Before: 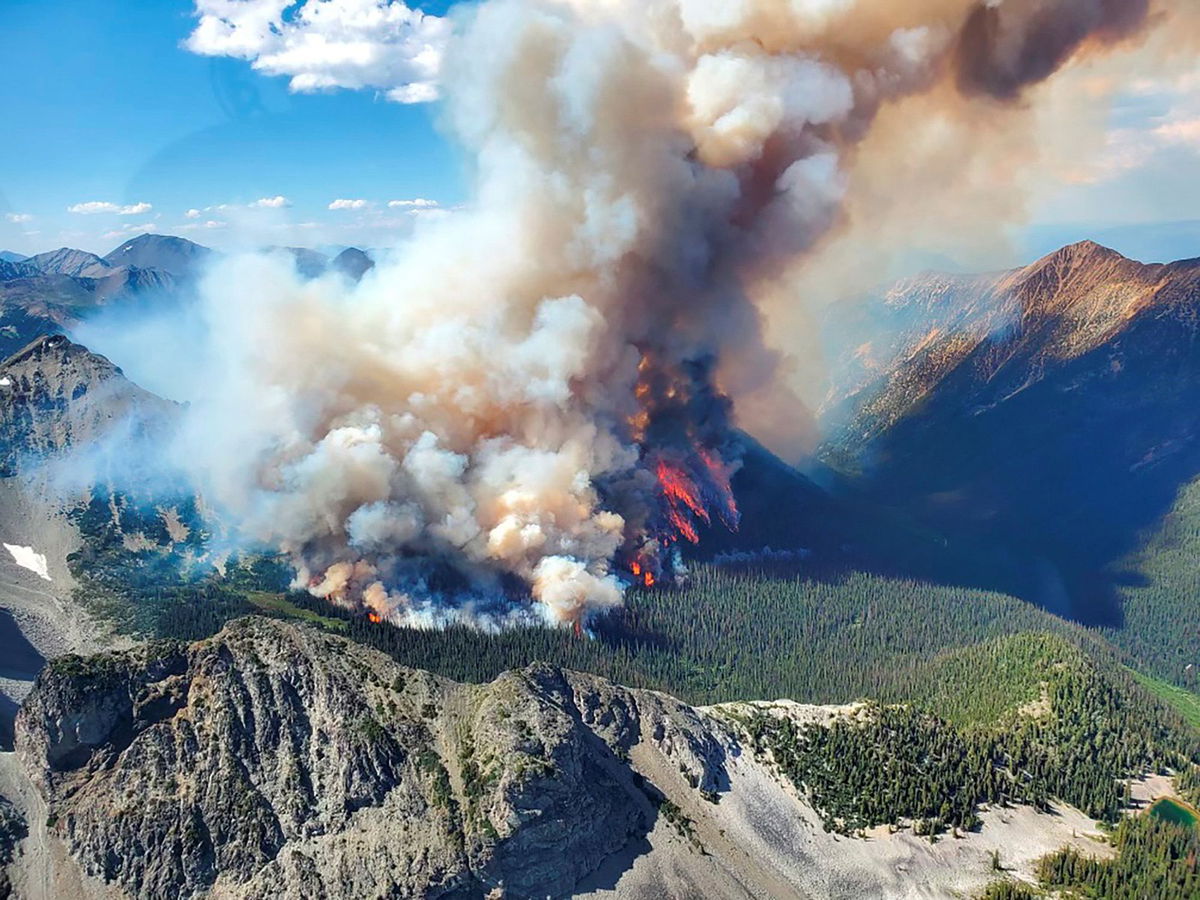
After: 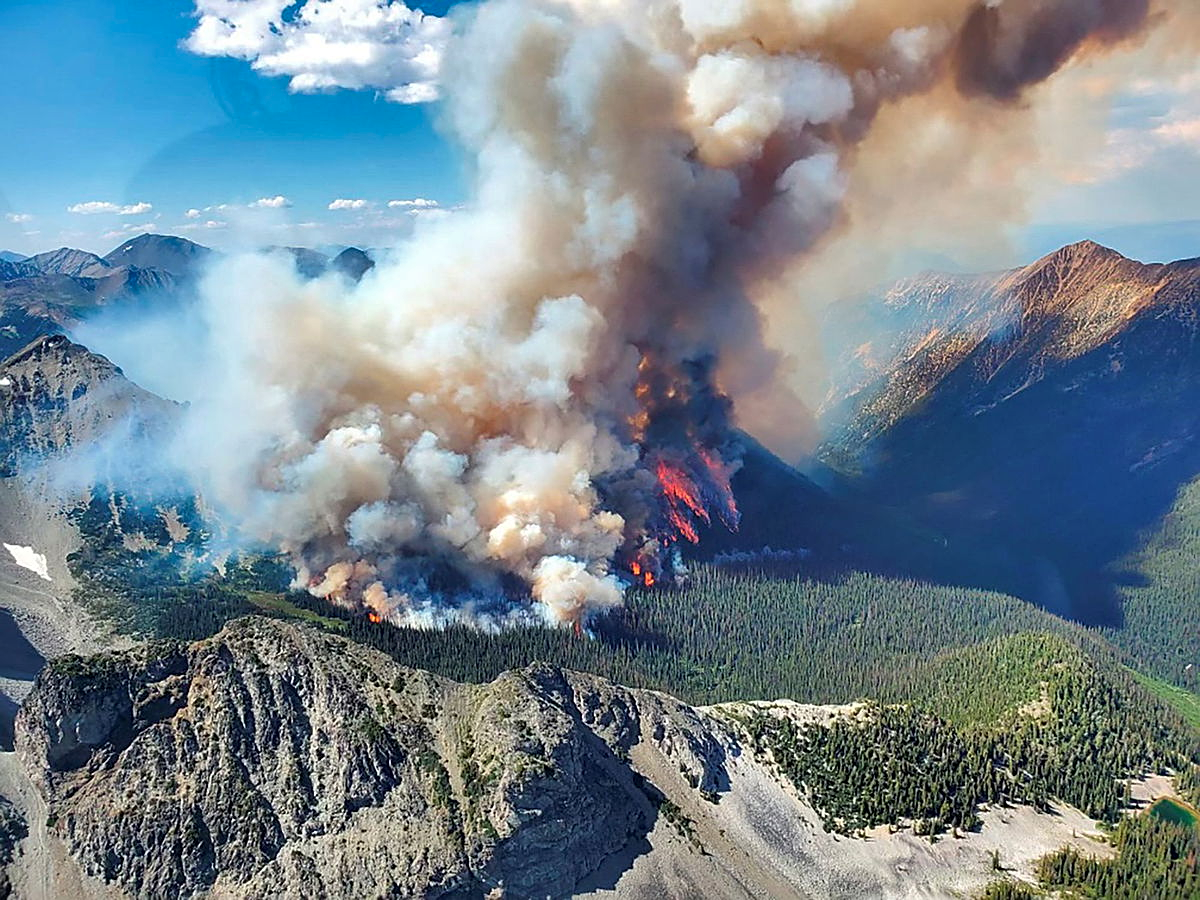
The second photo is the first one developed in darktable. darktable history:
shadows and highlights: shadows 58.59, soften with gaussian
sharpen: on, module defaults
